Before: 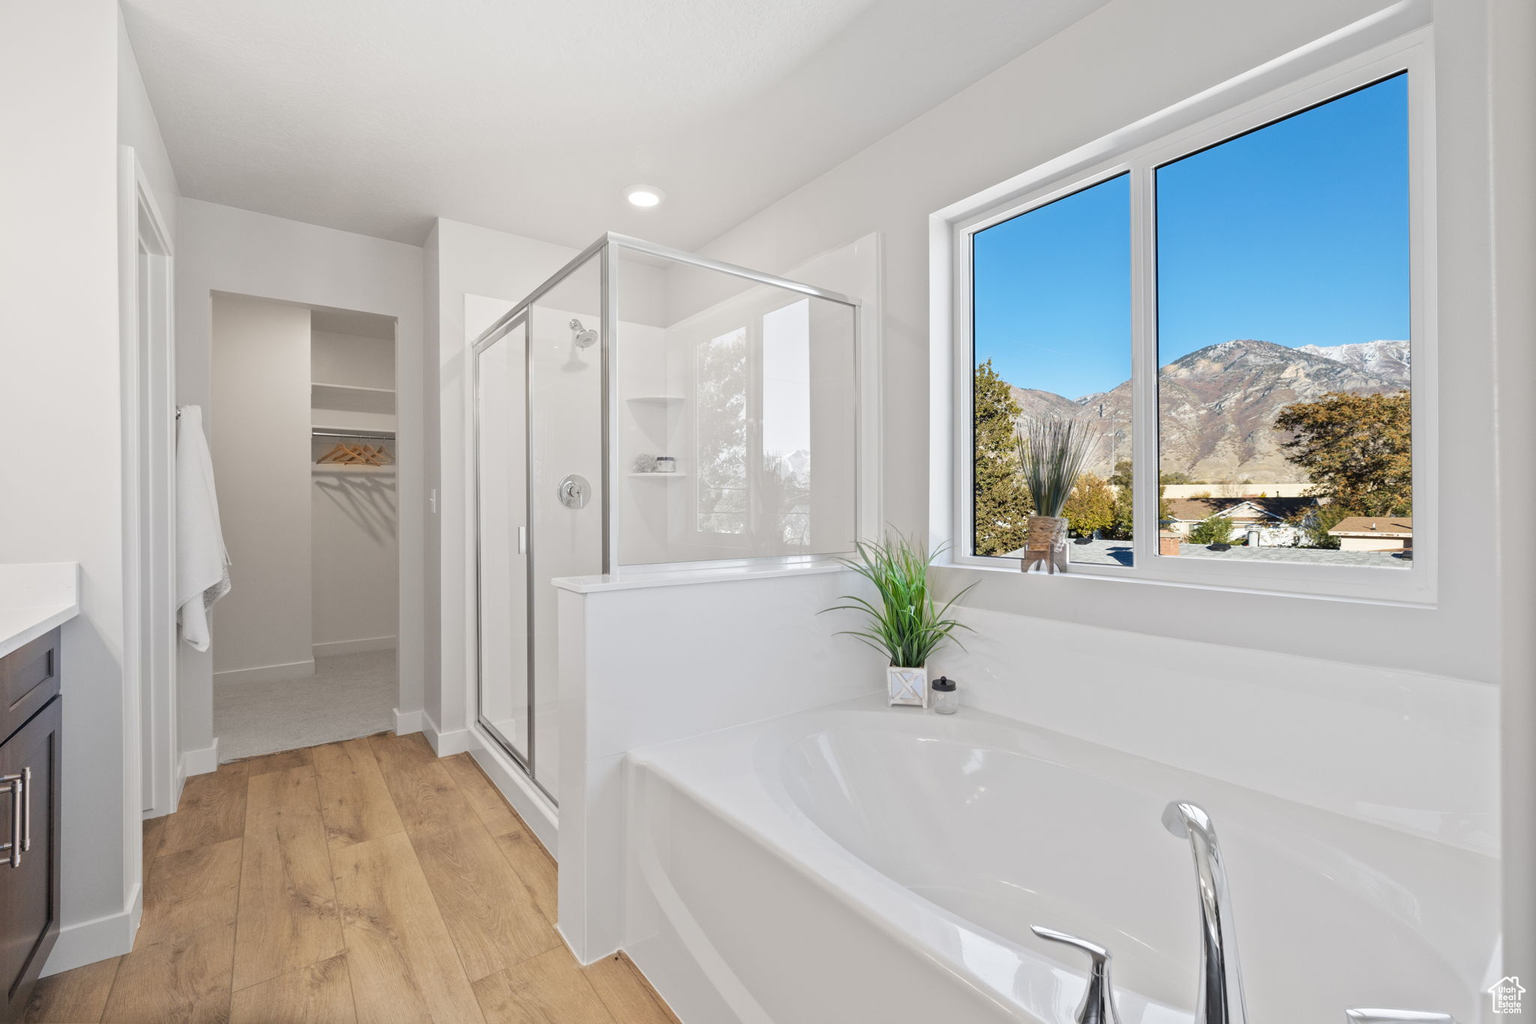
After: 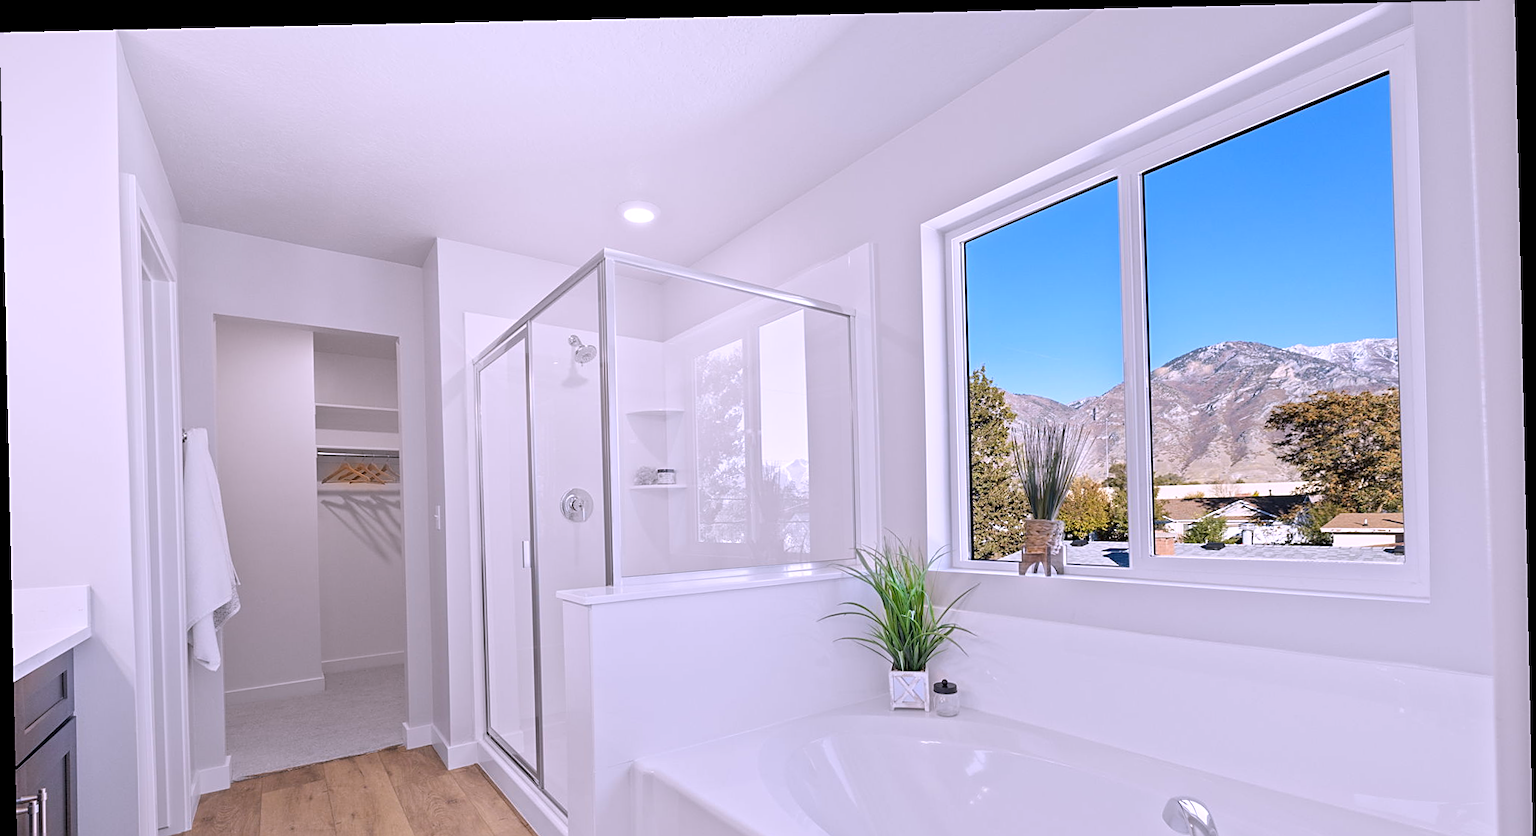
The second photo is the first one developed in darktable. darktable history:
white balance: red 1.042, blue 1.17
crop: bottom 19.644%
rotate and perspective: rotation -1.24°, automatic cropping off
sharpen: on, module defaults
